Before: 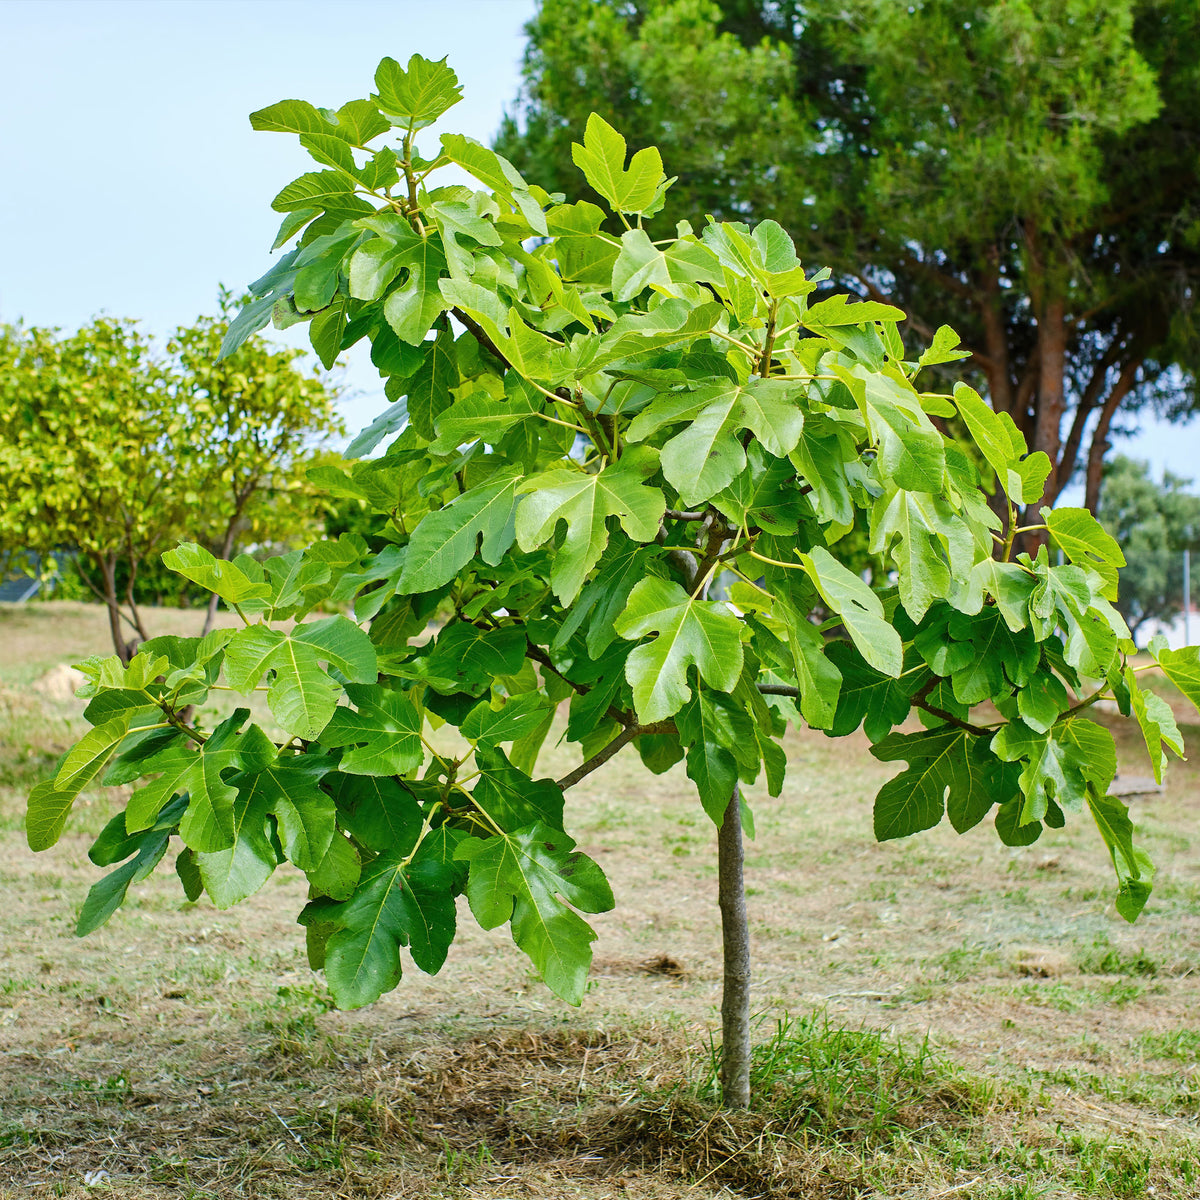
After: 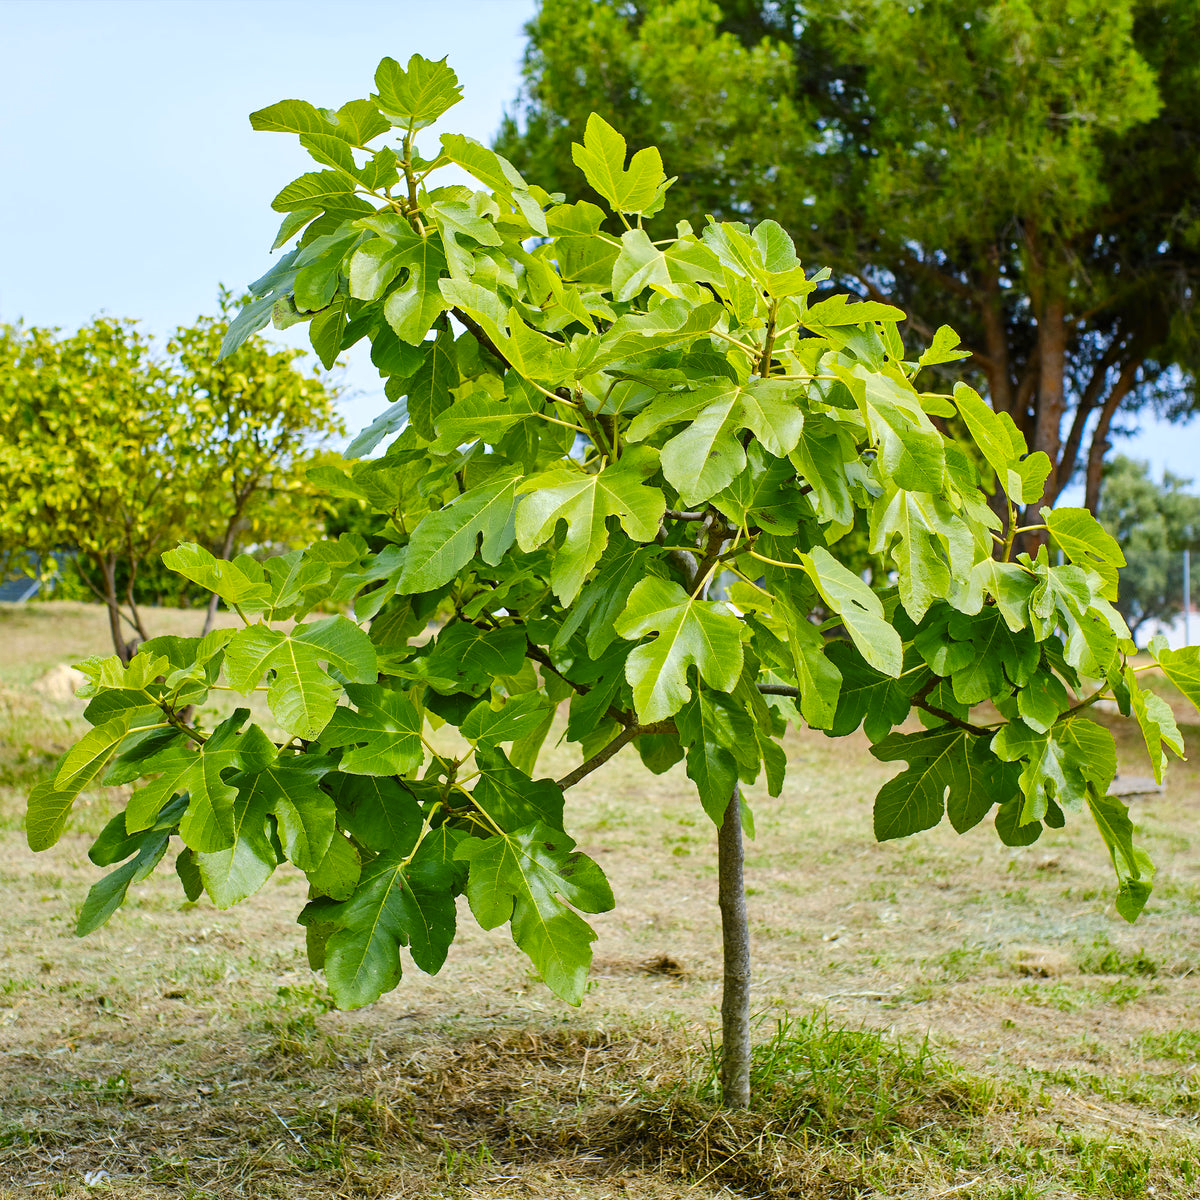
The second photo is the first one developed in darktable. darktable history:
color contrast: green-magenta contrast 0.85, blue-yellow contrast 1.25, unbound 0
tone equalizer: on, module defaults
